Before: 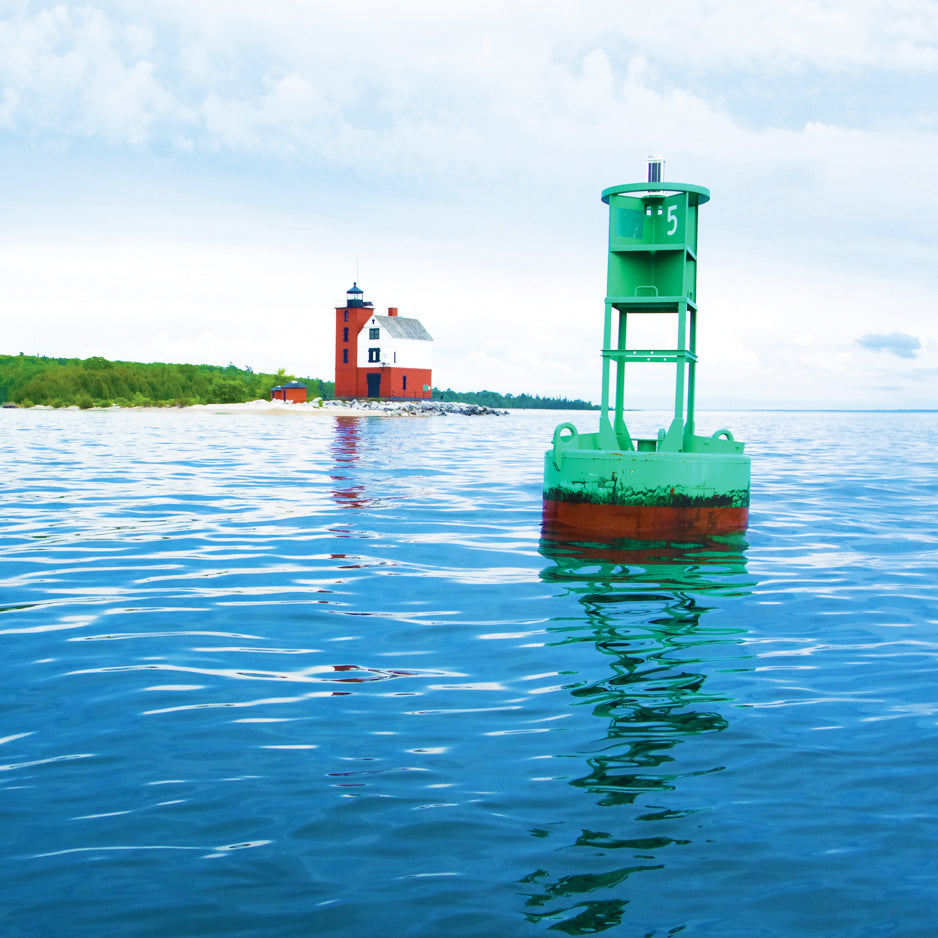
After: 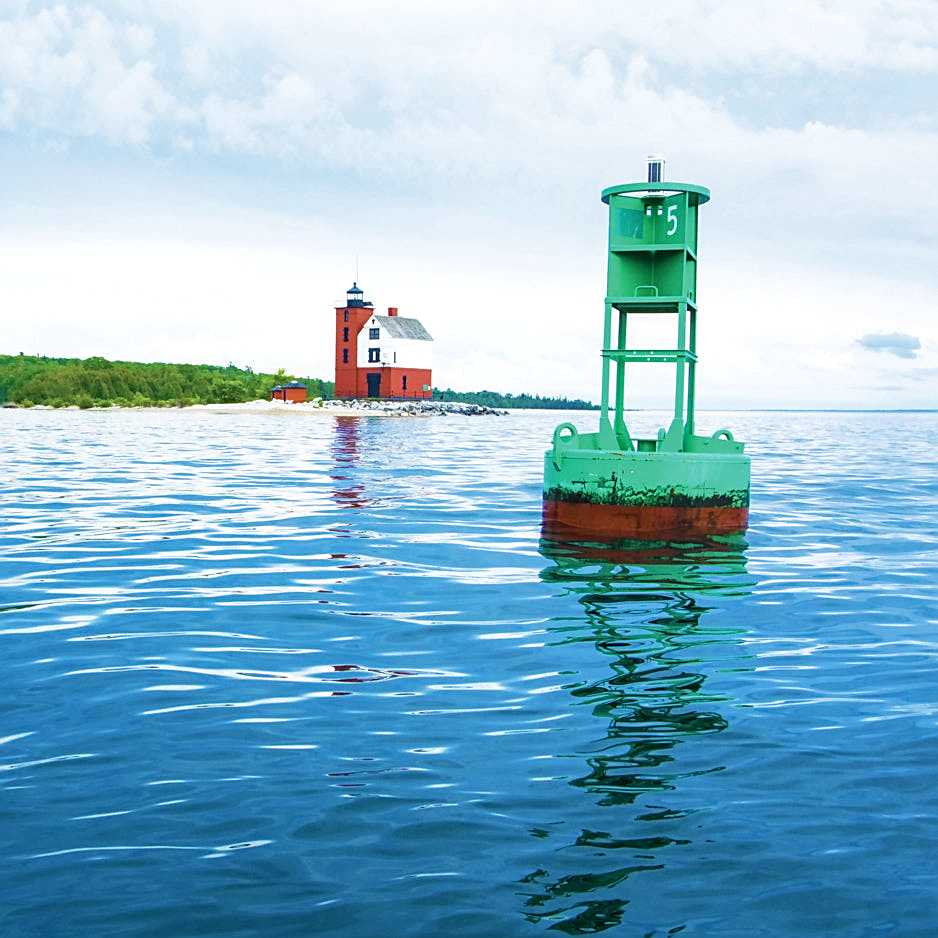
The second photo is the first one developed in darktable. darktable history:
local contrast: on, module defaults
contrast brightness saturation: saturation -0.05
sharpen: on, module defaults
